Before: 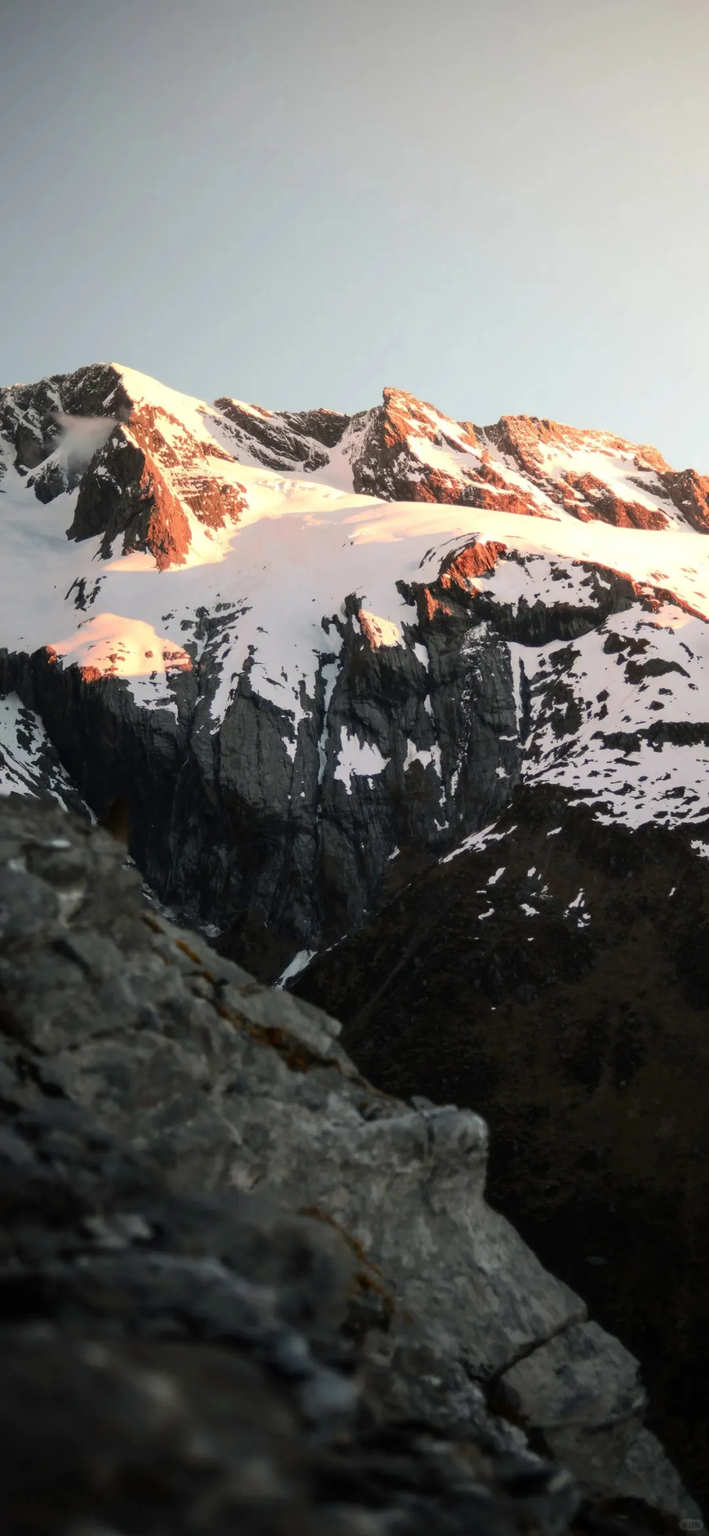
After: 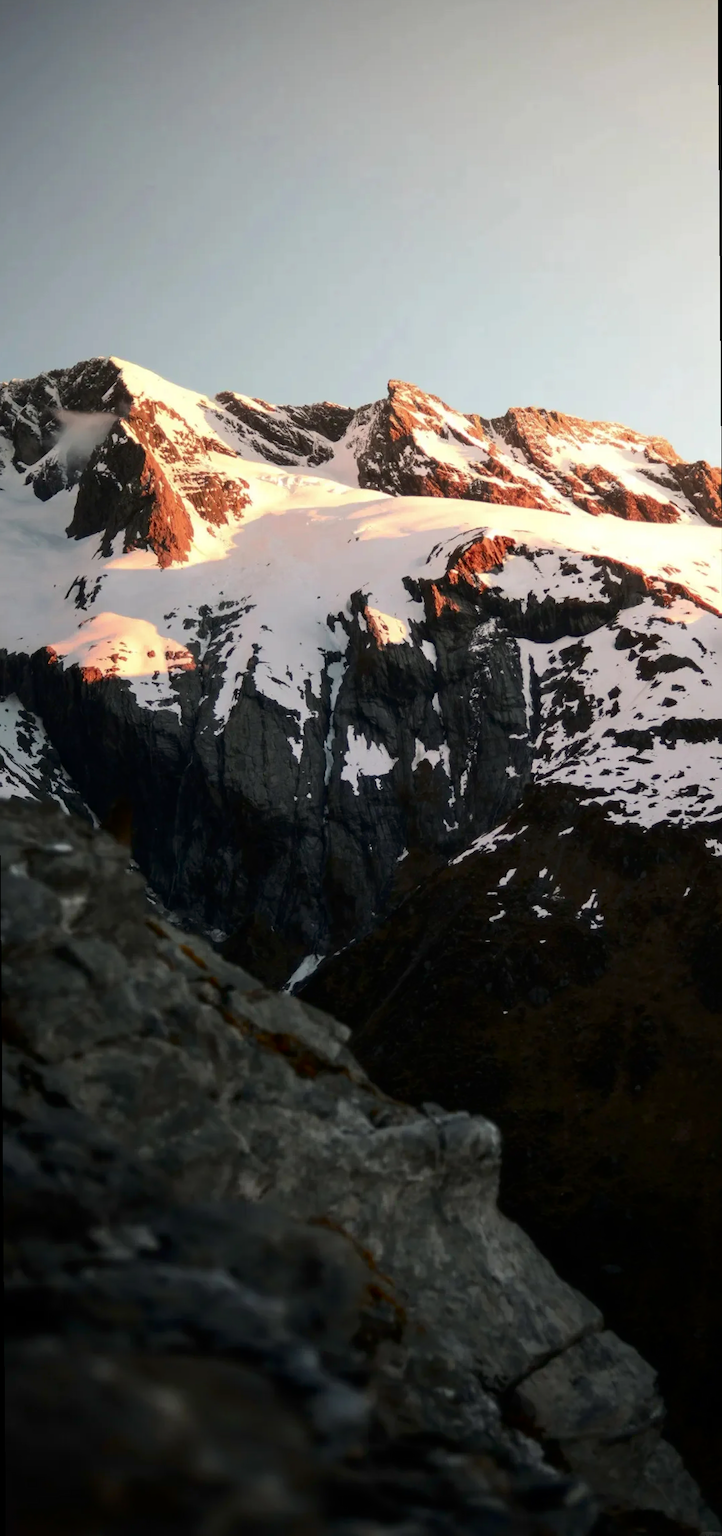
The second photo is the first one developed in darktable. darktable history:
contrast brightness saturation: contrast 0.07, brightness -0.13, saturation 0.06
rotate and perspective: rotation -0.45°, automatic cropping original format, crop left 0.008, crop right 0.992, crop top 0.012, crop bottom 0.988
